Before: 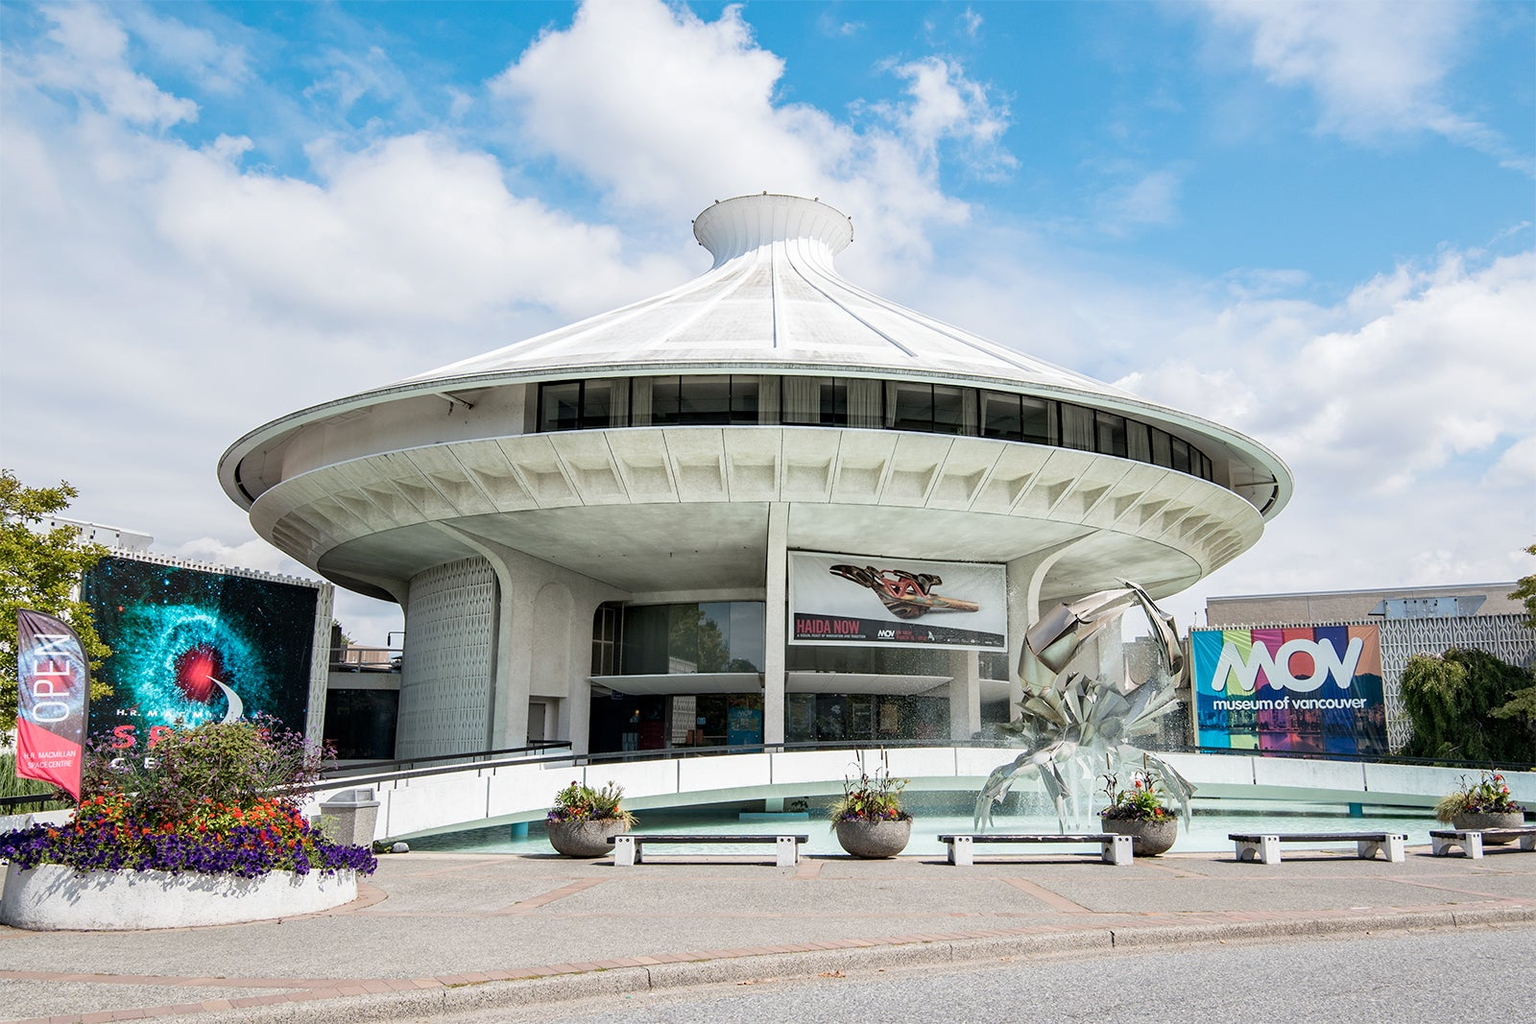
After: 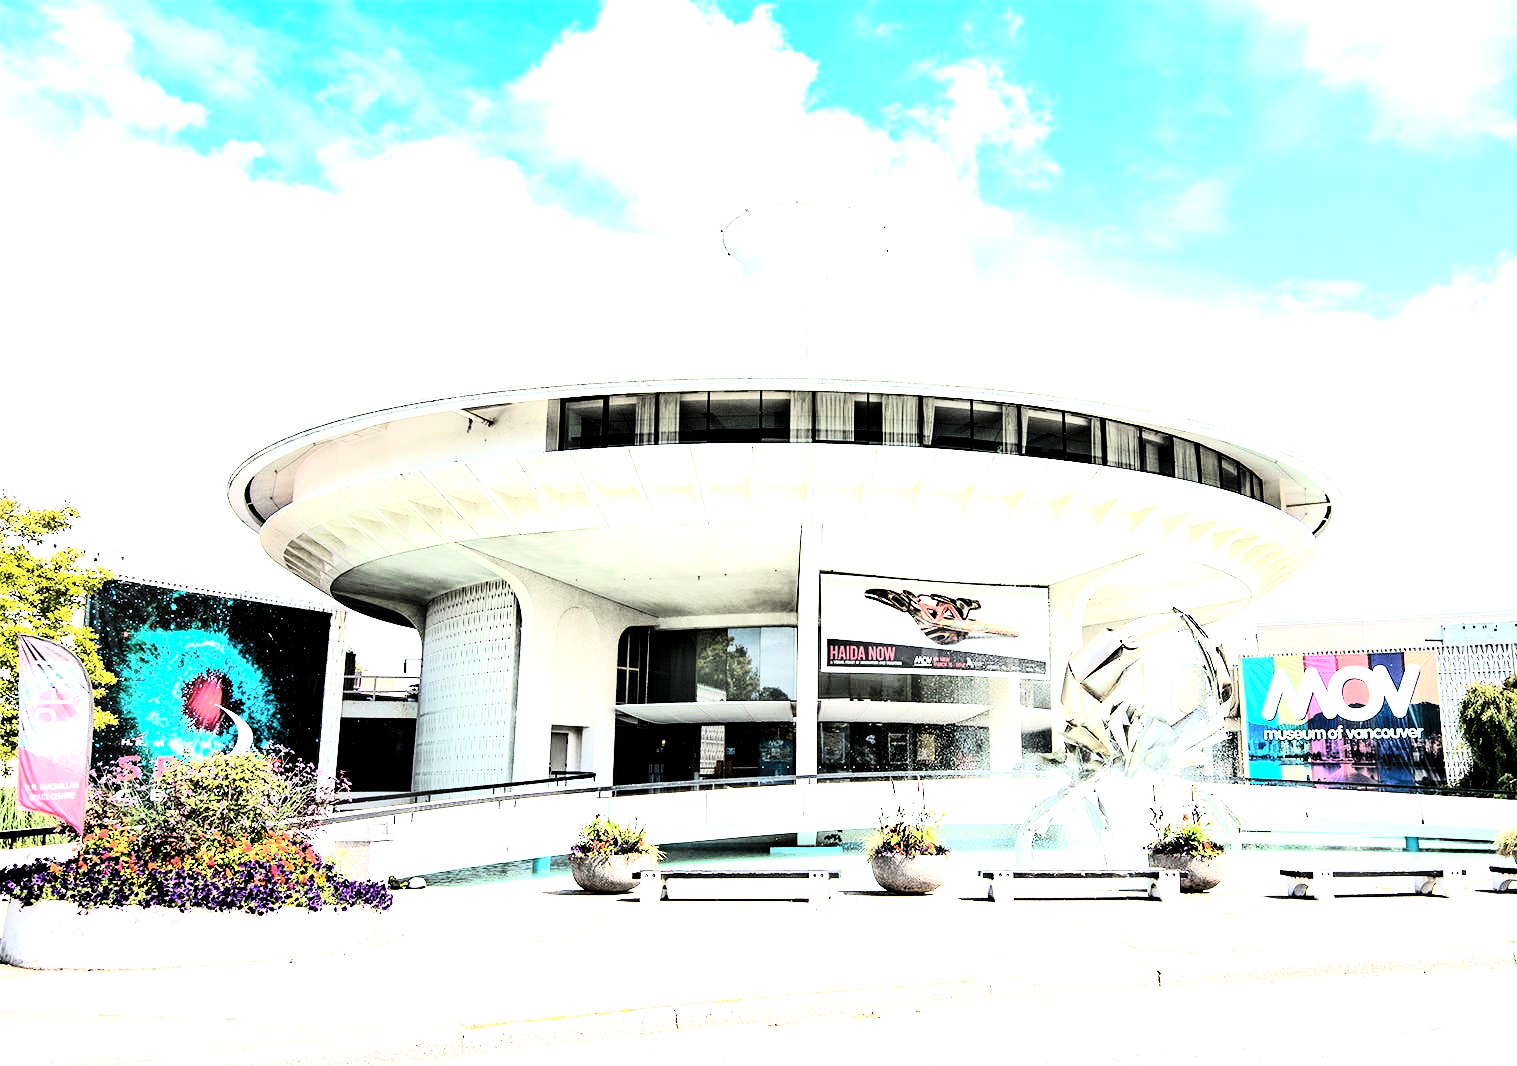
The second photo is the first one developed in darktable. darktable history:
contrast brightness saturation: contrast 0.28
crop and rotate: right 5.167%
tone curve: curves: ch0 [(0, 0) (0.078, 0) (0.241, 0.056) (0.59, 0.574) (0.802, 0.868) (1, 1)], color space Lab, linked channels, preserve colors none
exposure: black level correction 0, exposure 1.9 EV, compensate highlight preservation false
